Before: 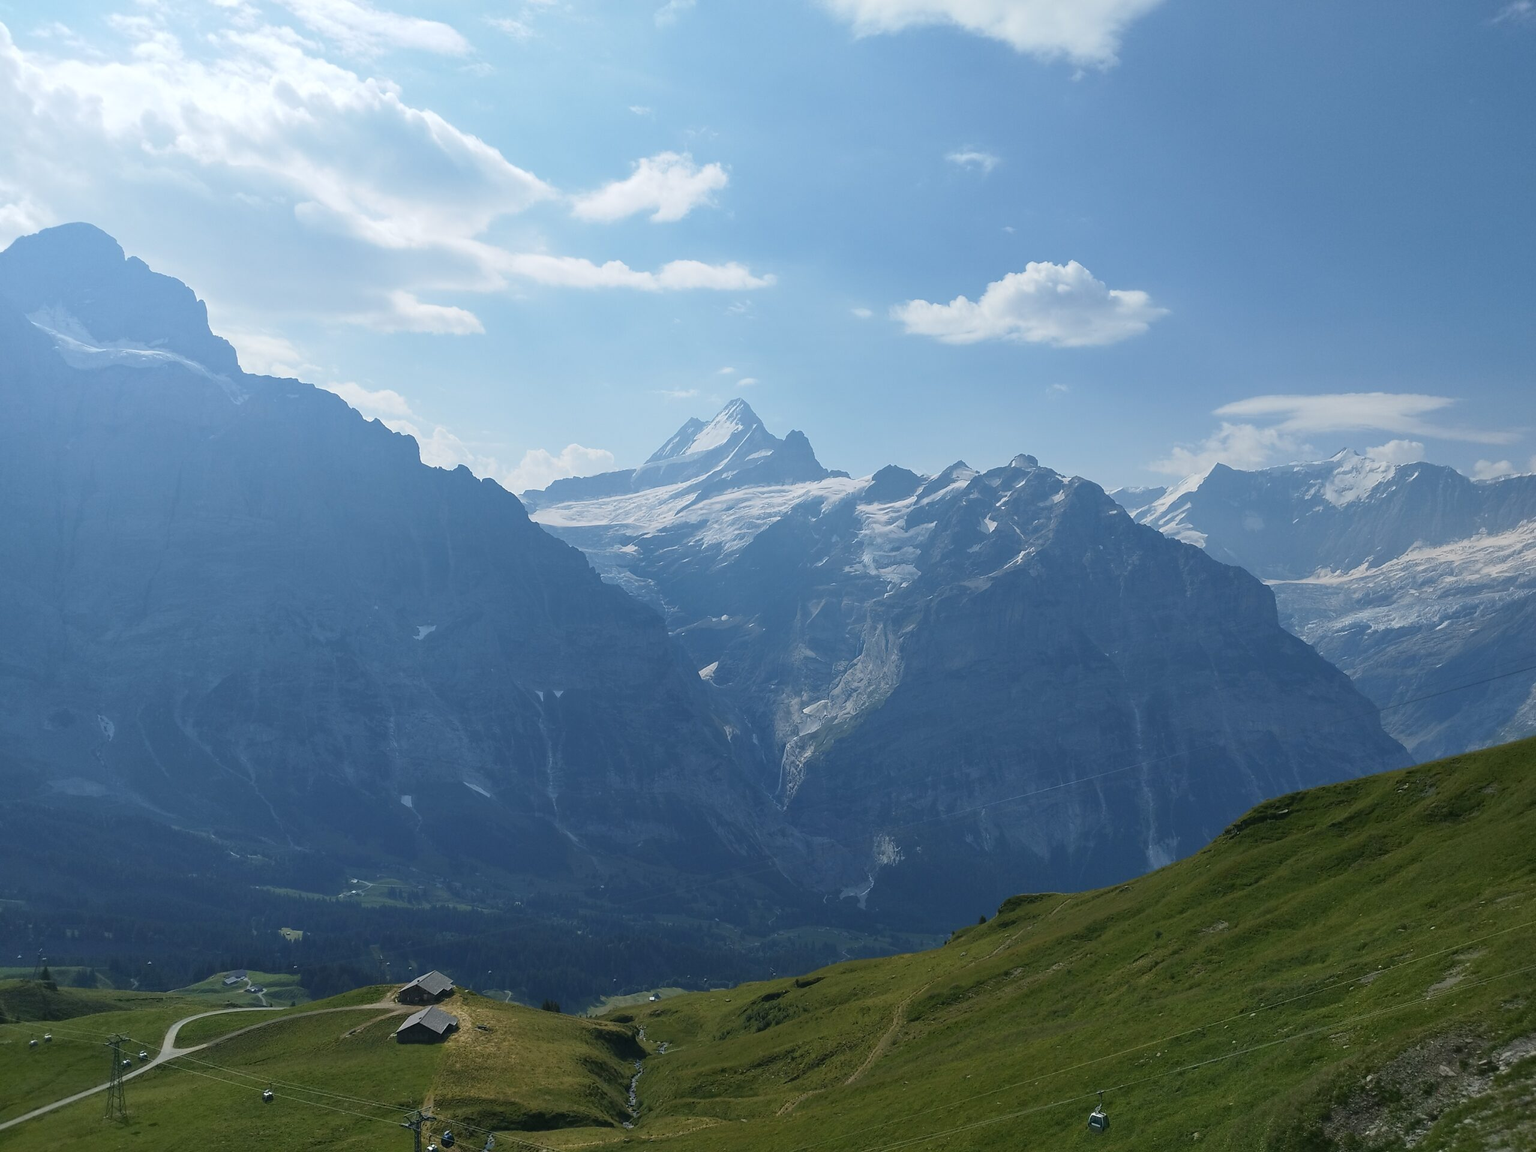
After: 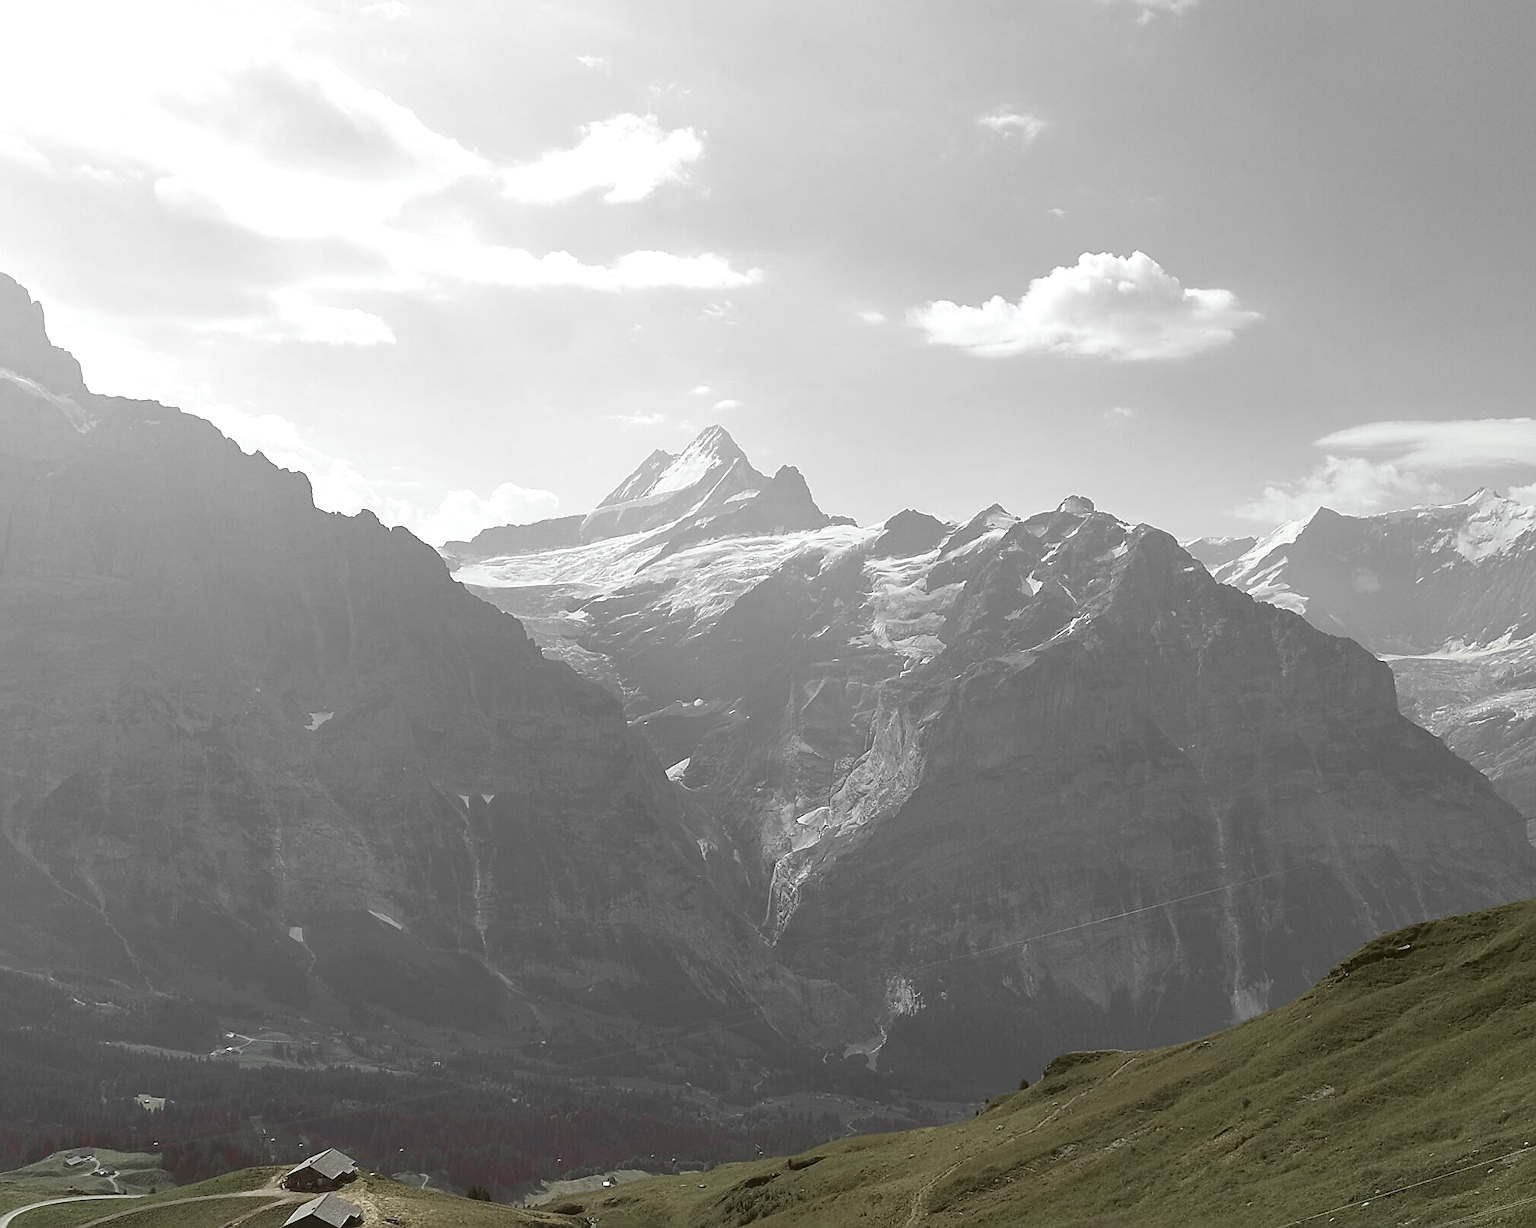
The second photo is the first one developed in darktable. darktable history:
crop: left 11.243%, top 5.384%, right 9.593%, bottom 10.235%
color correction: highlights a* -5.57, highlights b* 9.79, shadows a* 9.57, shadows b* 24.56
sharpen: on, module defaults
exposure: exposure 0.565 EV, compensate exposure bias true, compensate highlight preservation false
color zones: curves: ch1 [(0, 0.831) (0.08, 0.771) (0.157, 0.268) (0.241, 0.207) (0.562, -0.005) (0.714, -0.013) (0.876, 0.01) (1, 0.831)]
